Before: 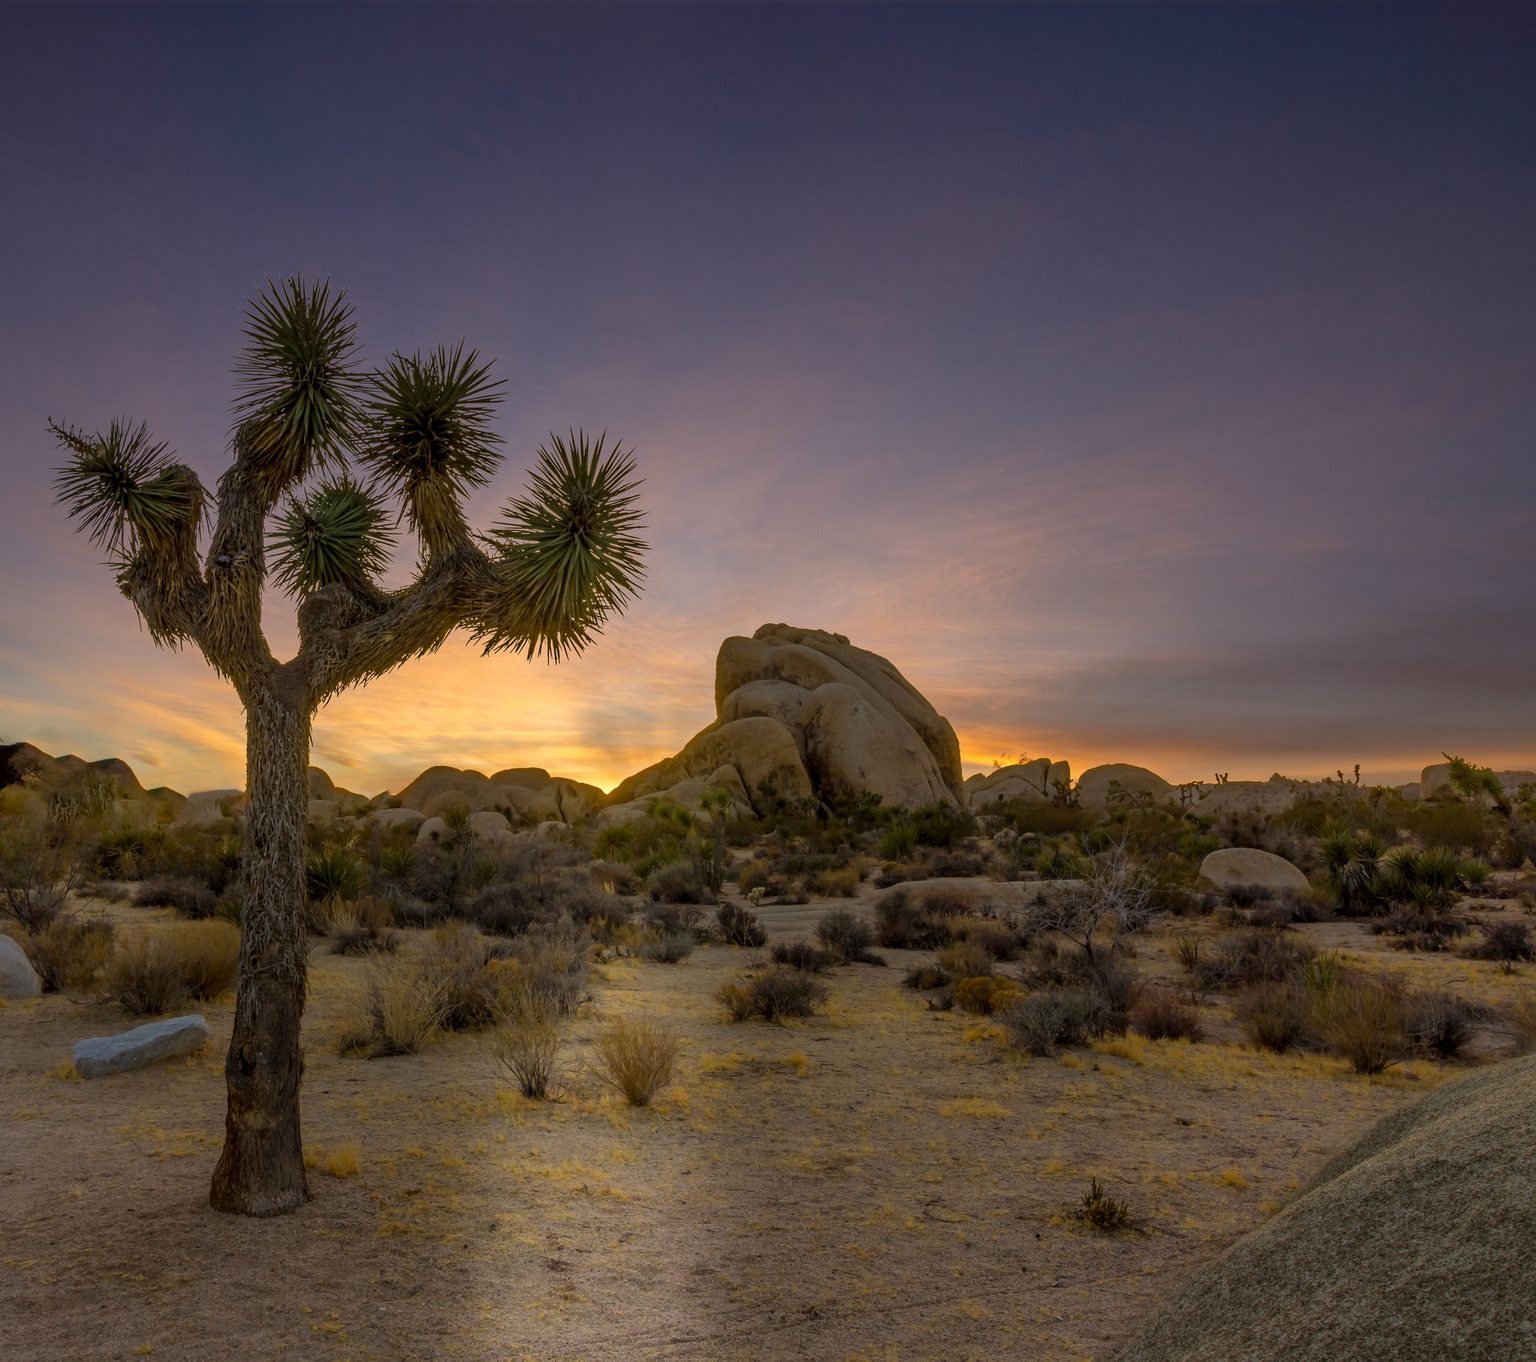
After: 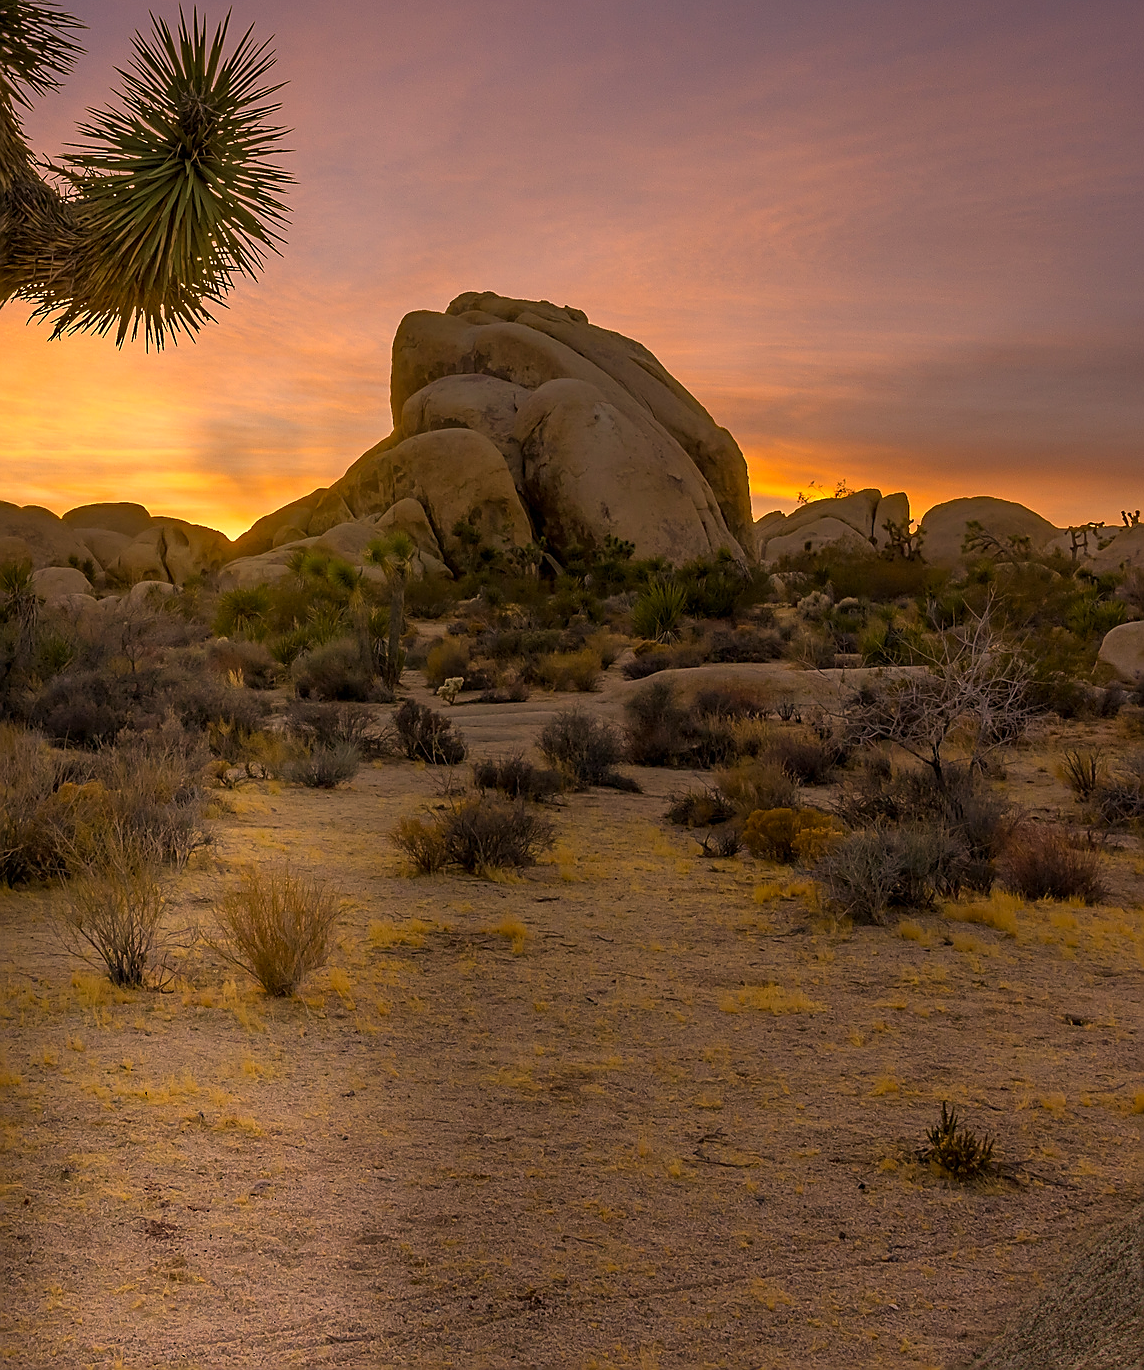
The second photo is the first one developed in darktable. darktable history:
crop and rotate: left 29.158%, top 31.119%, right 19.847%
sharpen: radius 1.364, amount 1.244, threshold 0.789
color correction: highlights a* 17.71, highlights b* 18.68
